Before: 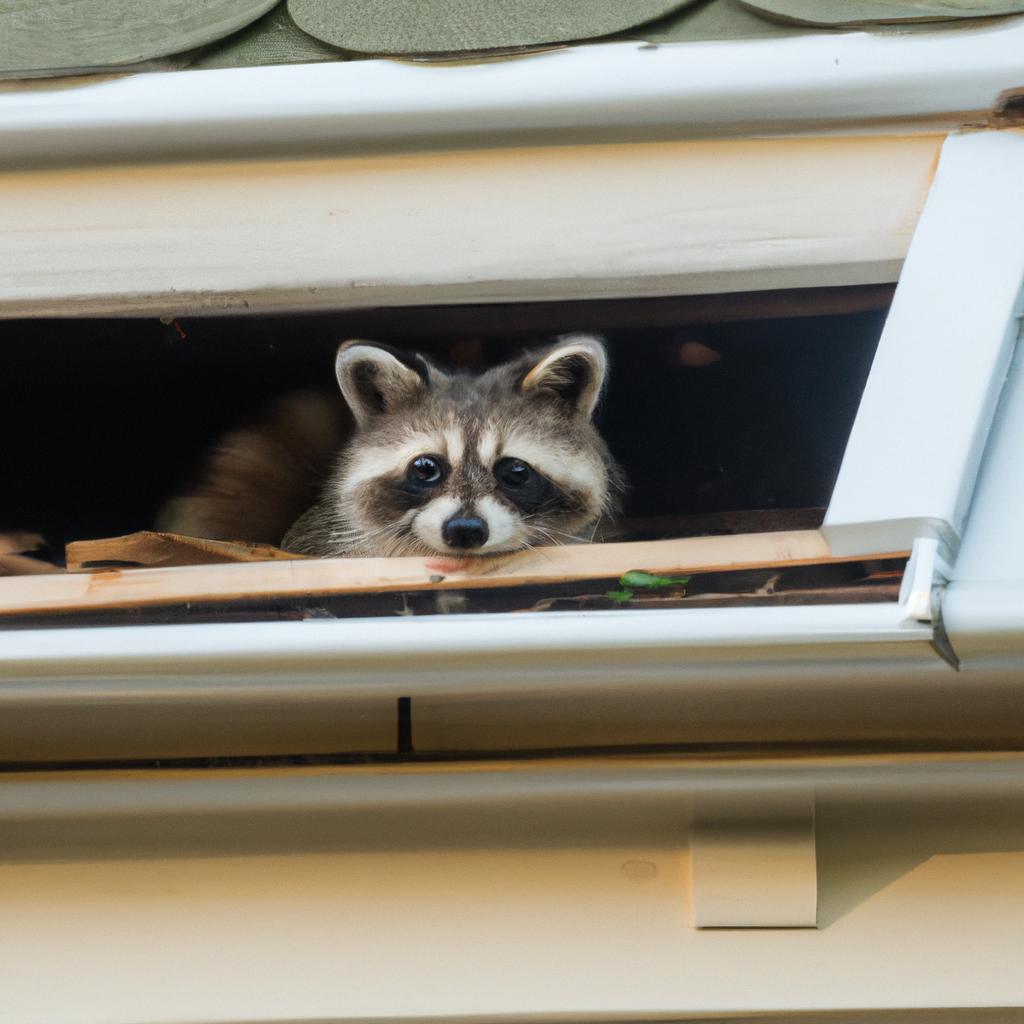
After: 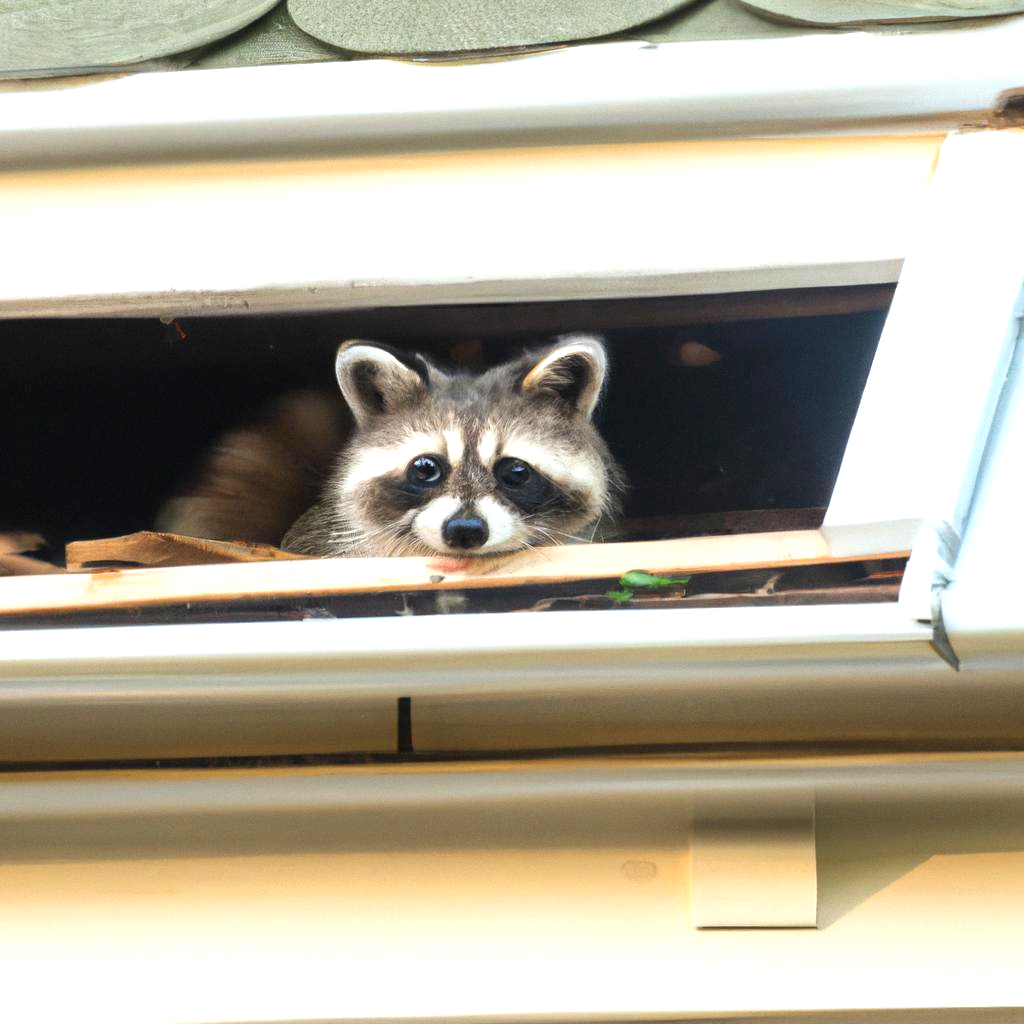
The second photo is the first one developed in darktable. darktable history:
exposure: black level correction 0, exposure 0.95 EV, compensate highlight preservation false
